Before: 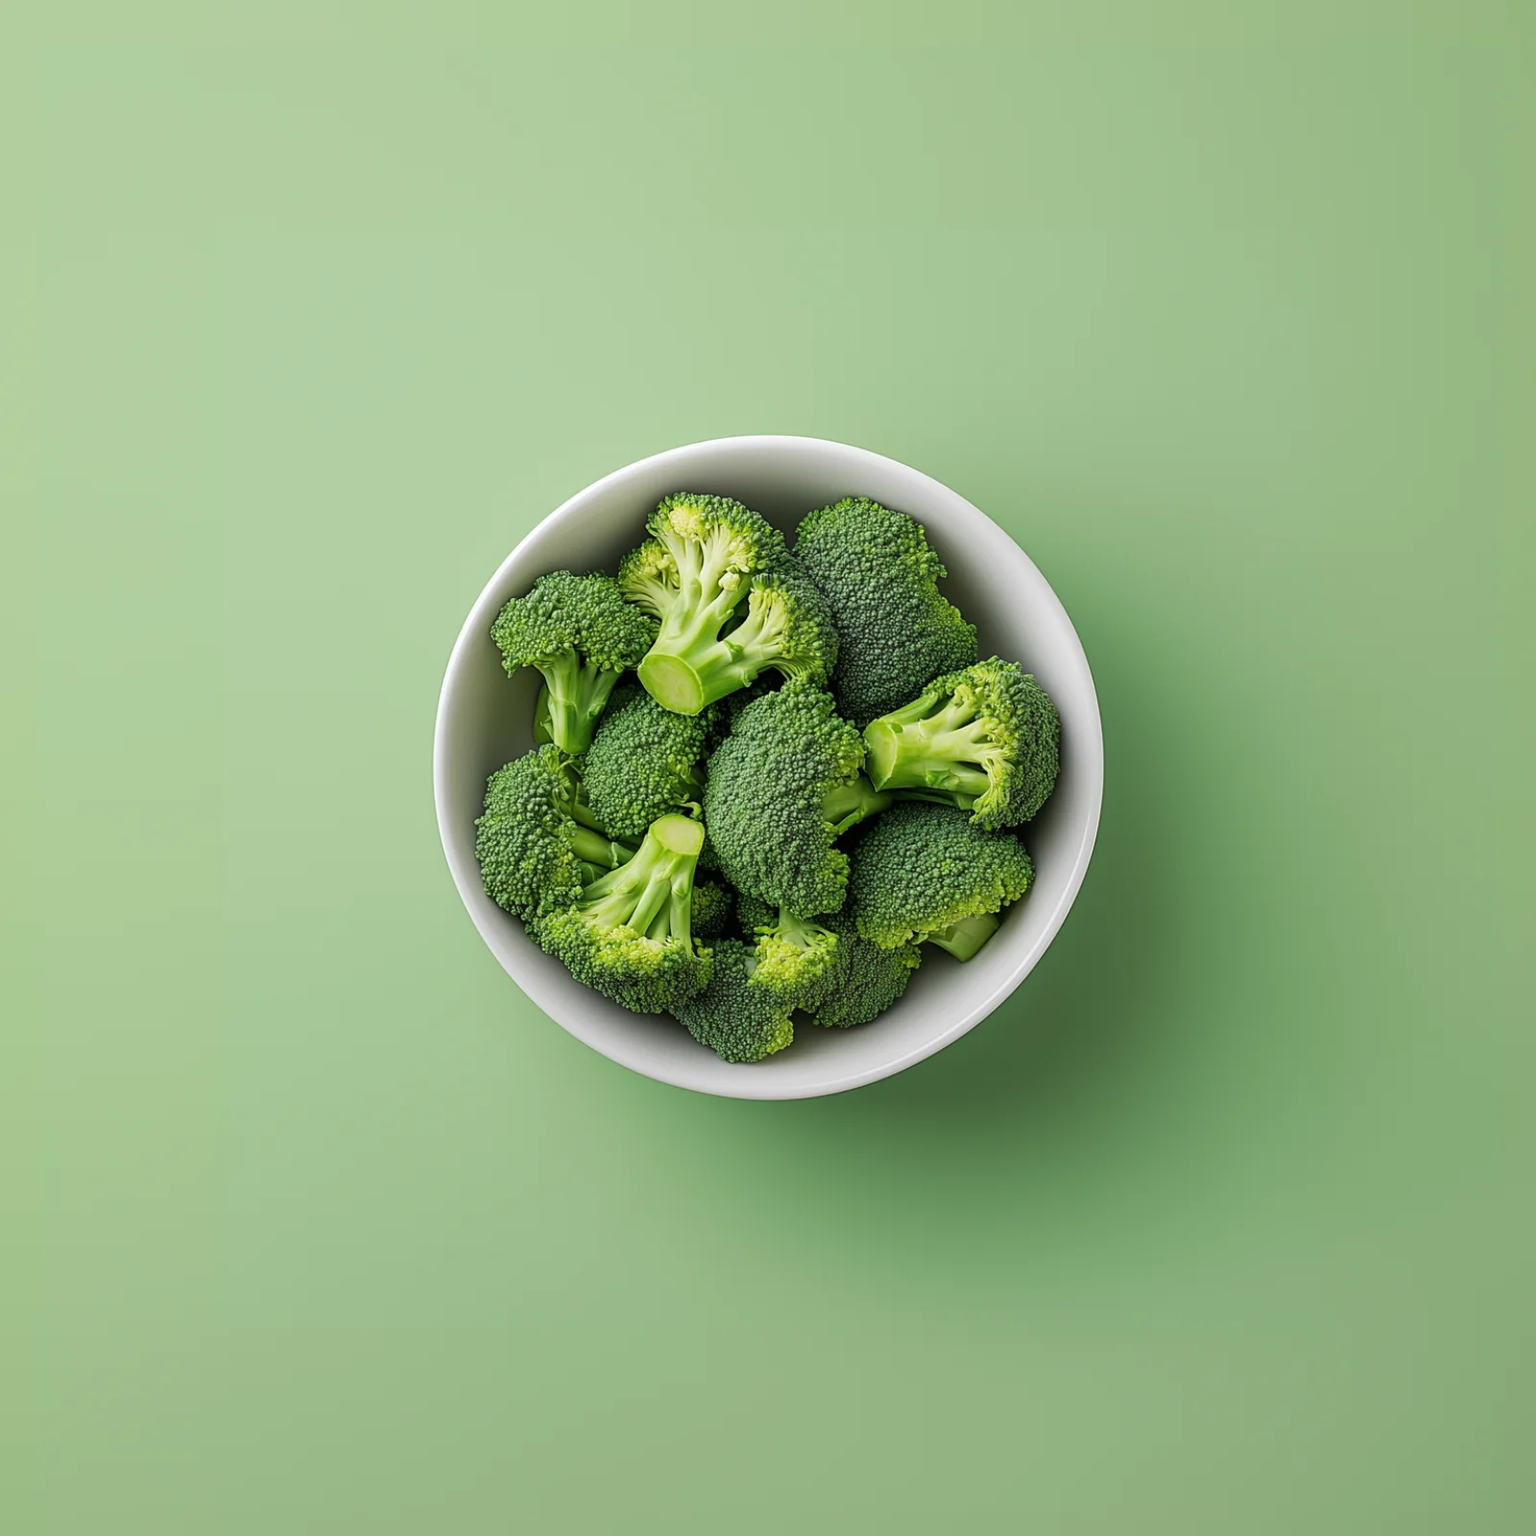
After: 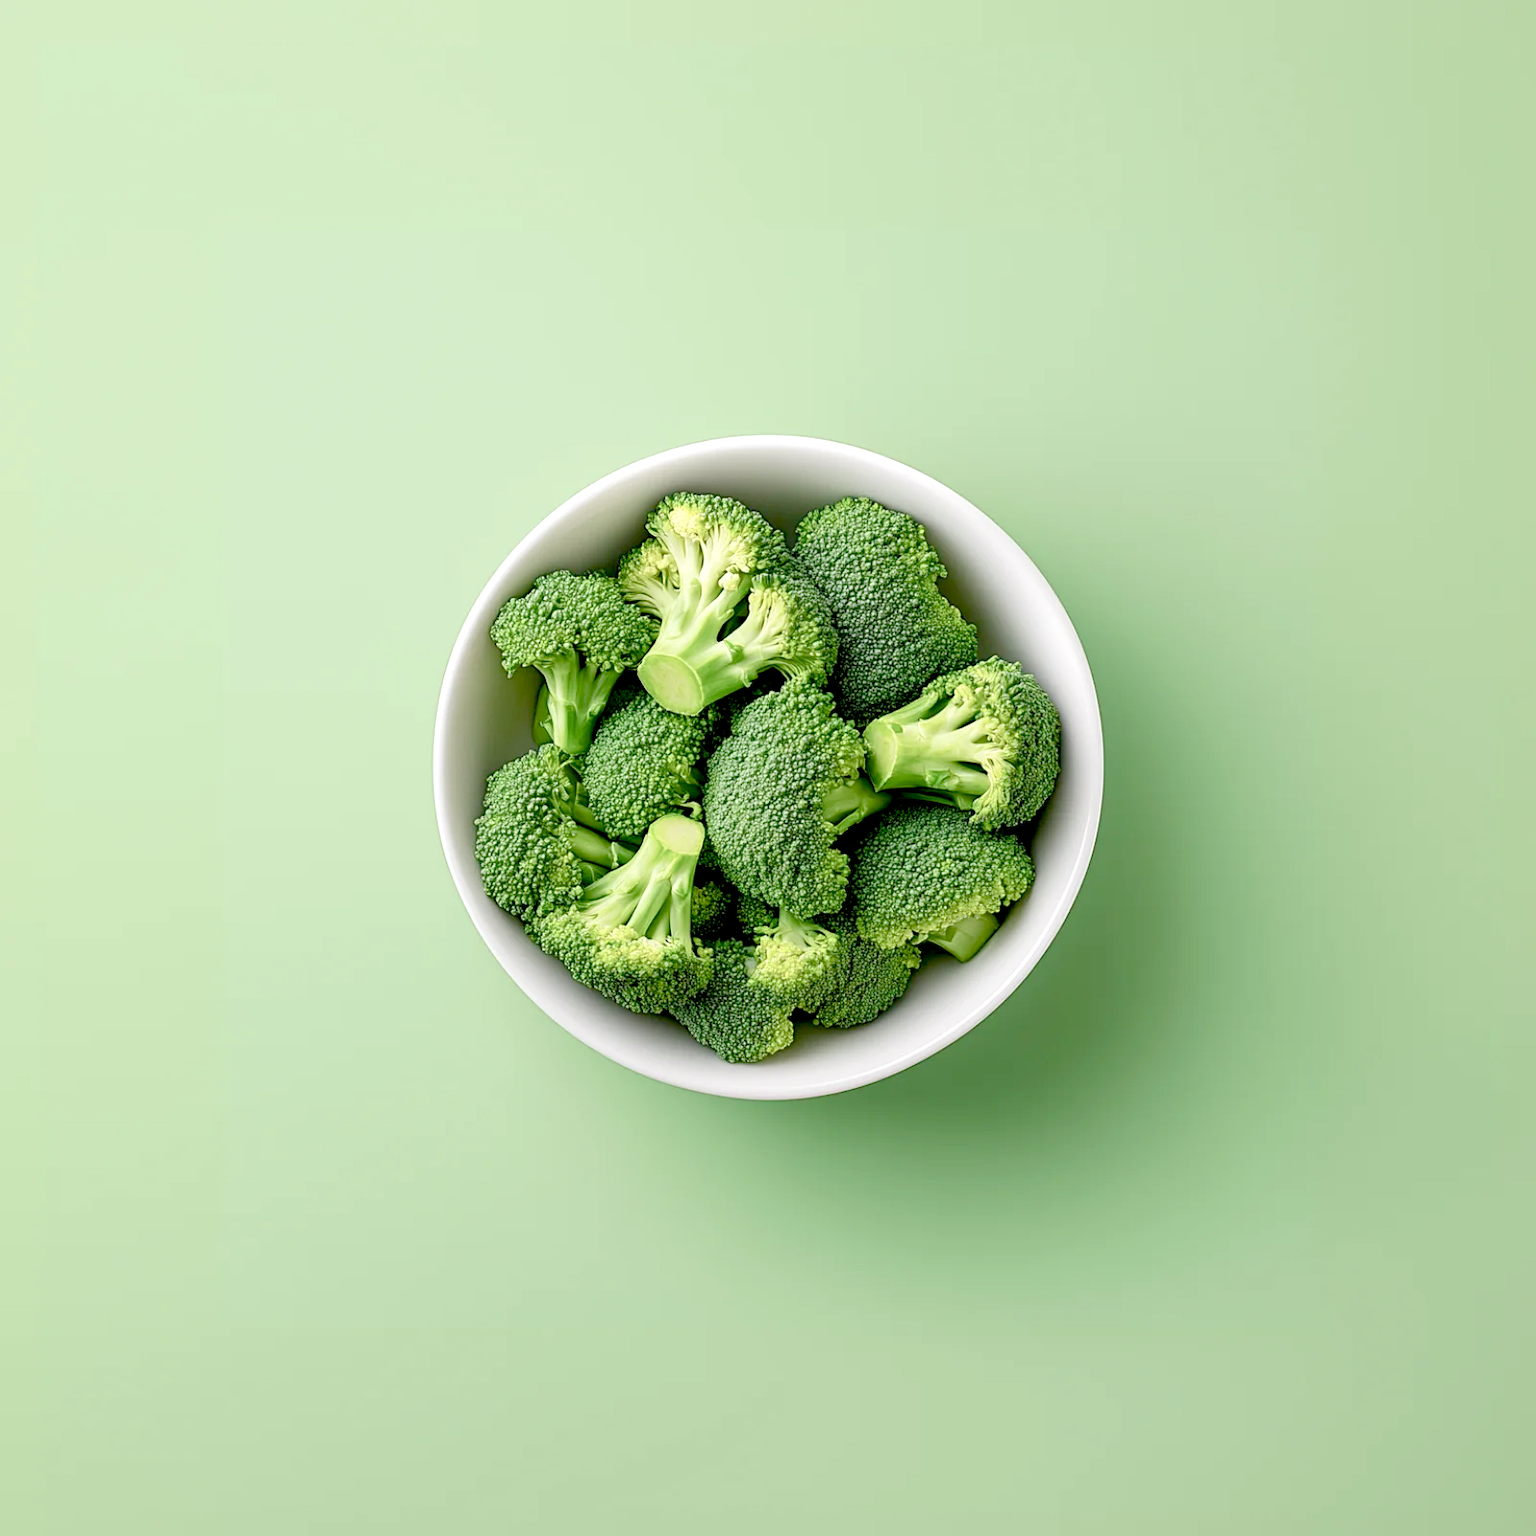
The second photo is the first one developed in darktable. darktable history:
exposure: black level correction 0.01, exposure 1 EV, compensate highlight preservation false
color balance rgb: shadows lift › chroma 1%, shadows lift › hue 113°, highlights gain › chroma 0.2%, highlights gain › hue 333°, perceptual saturation grading › global saturation 20%, perceptual saturation grading › highlights -50%, perceptual saturation grading › shadows 25%, contrast -20%
